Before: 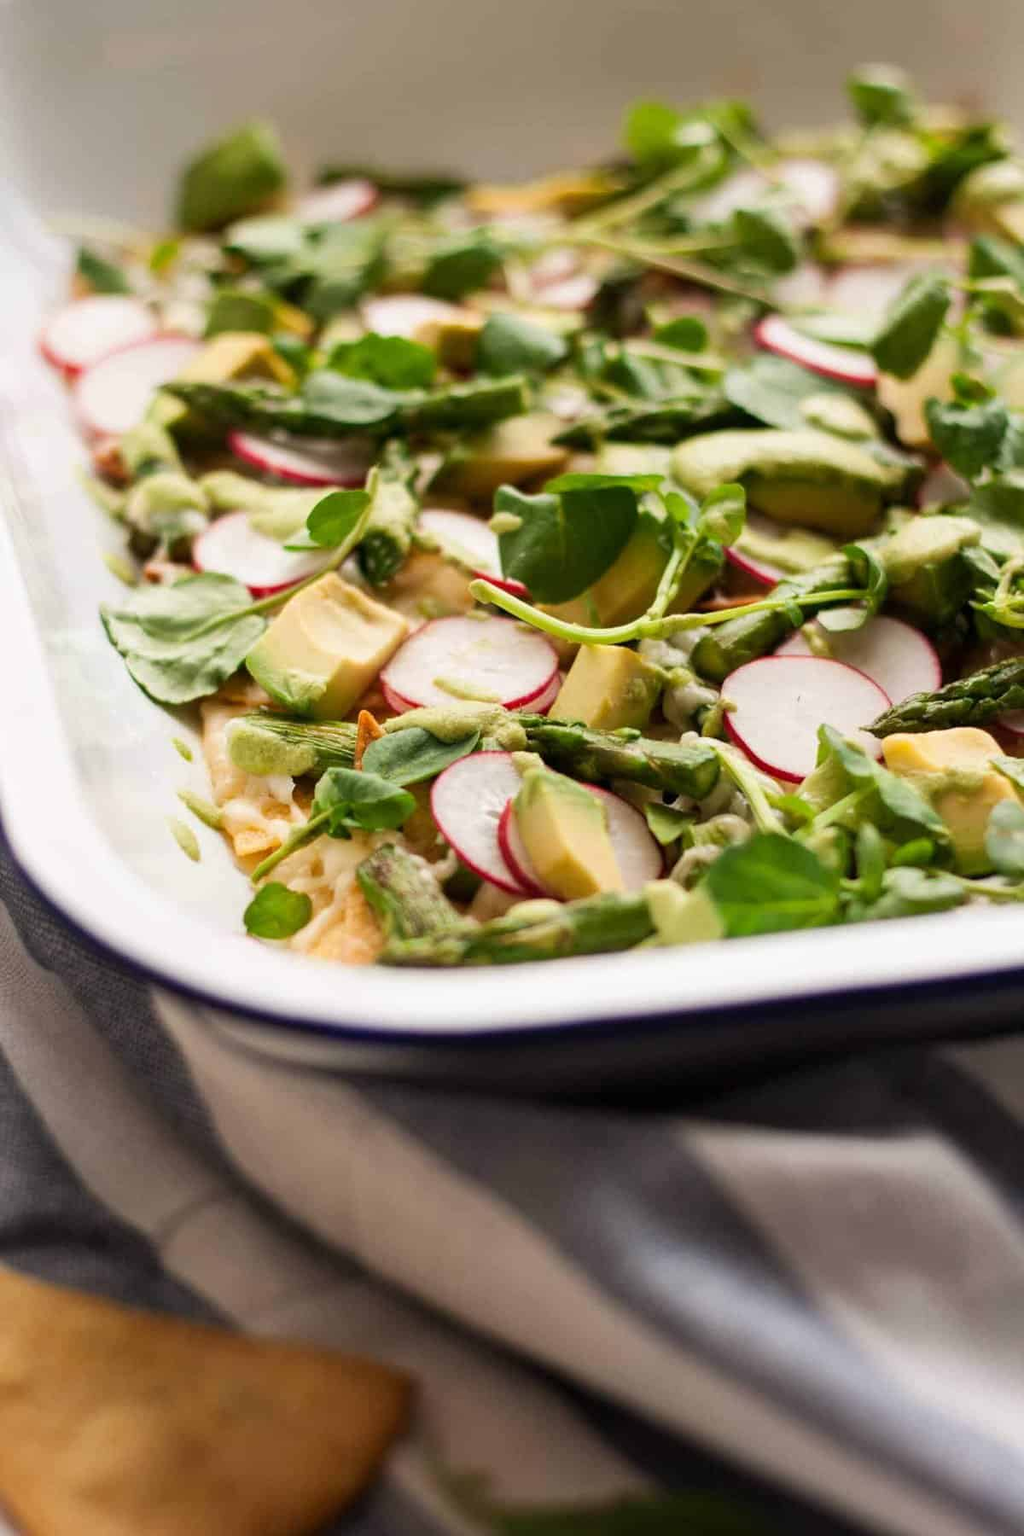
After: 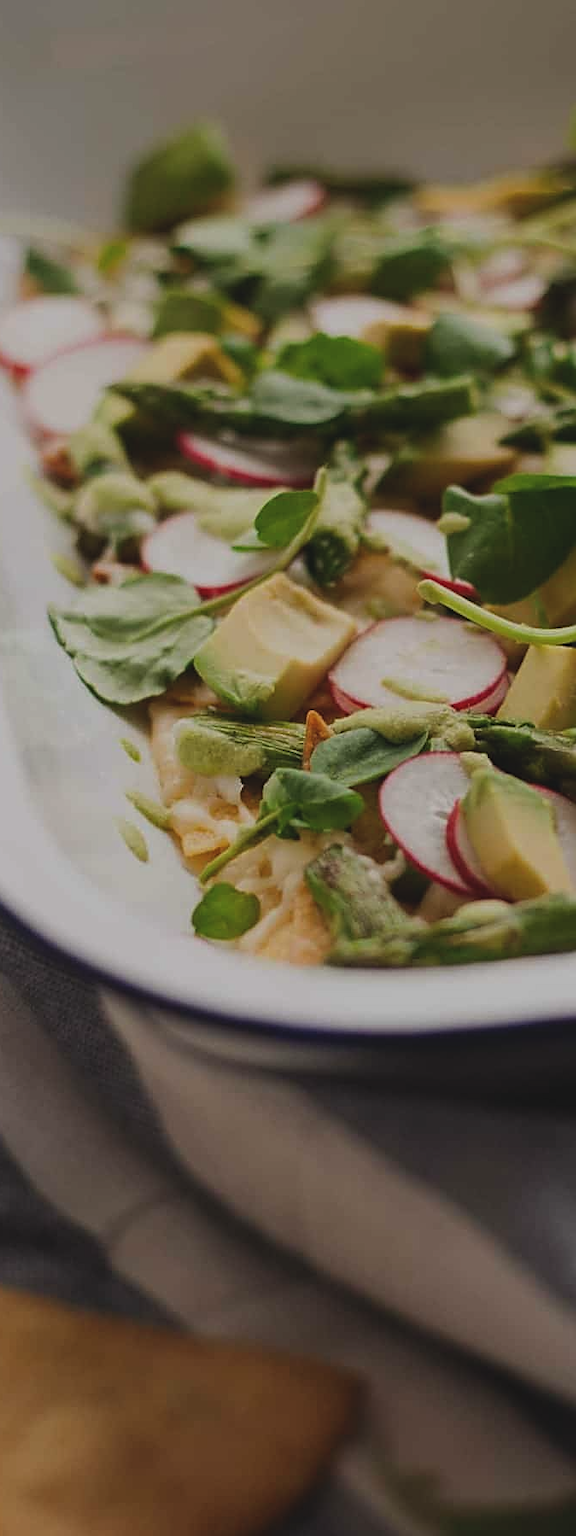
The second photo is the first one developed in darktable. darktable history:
sharpen: on, module defaults
exposure: black level correction -0.016, exposure -1.018 EV, compensate highlight preservation false
crop: left 5.114%, right 38.589%
